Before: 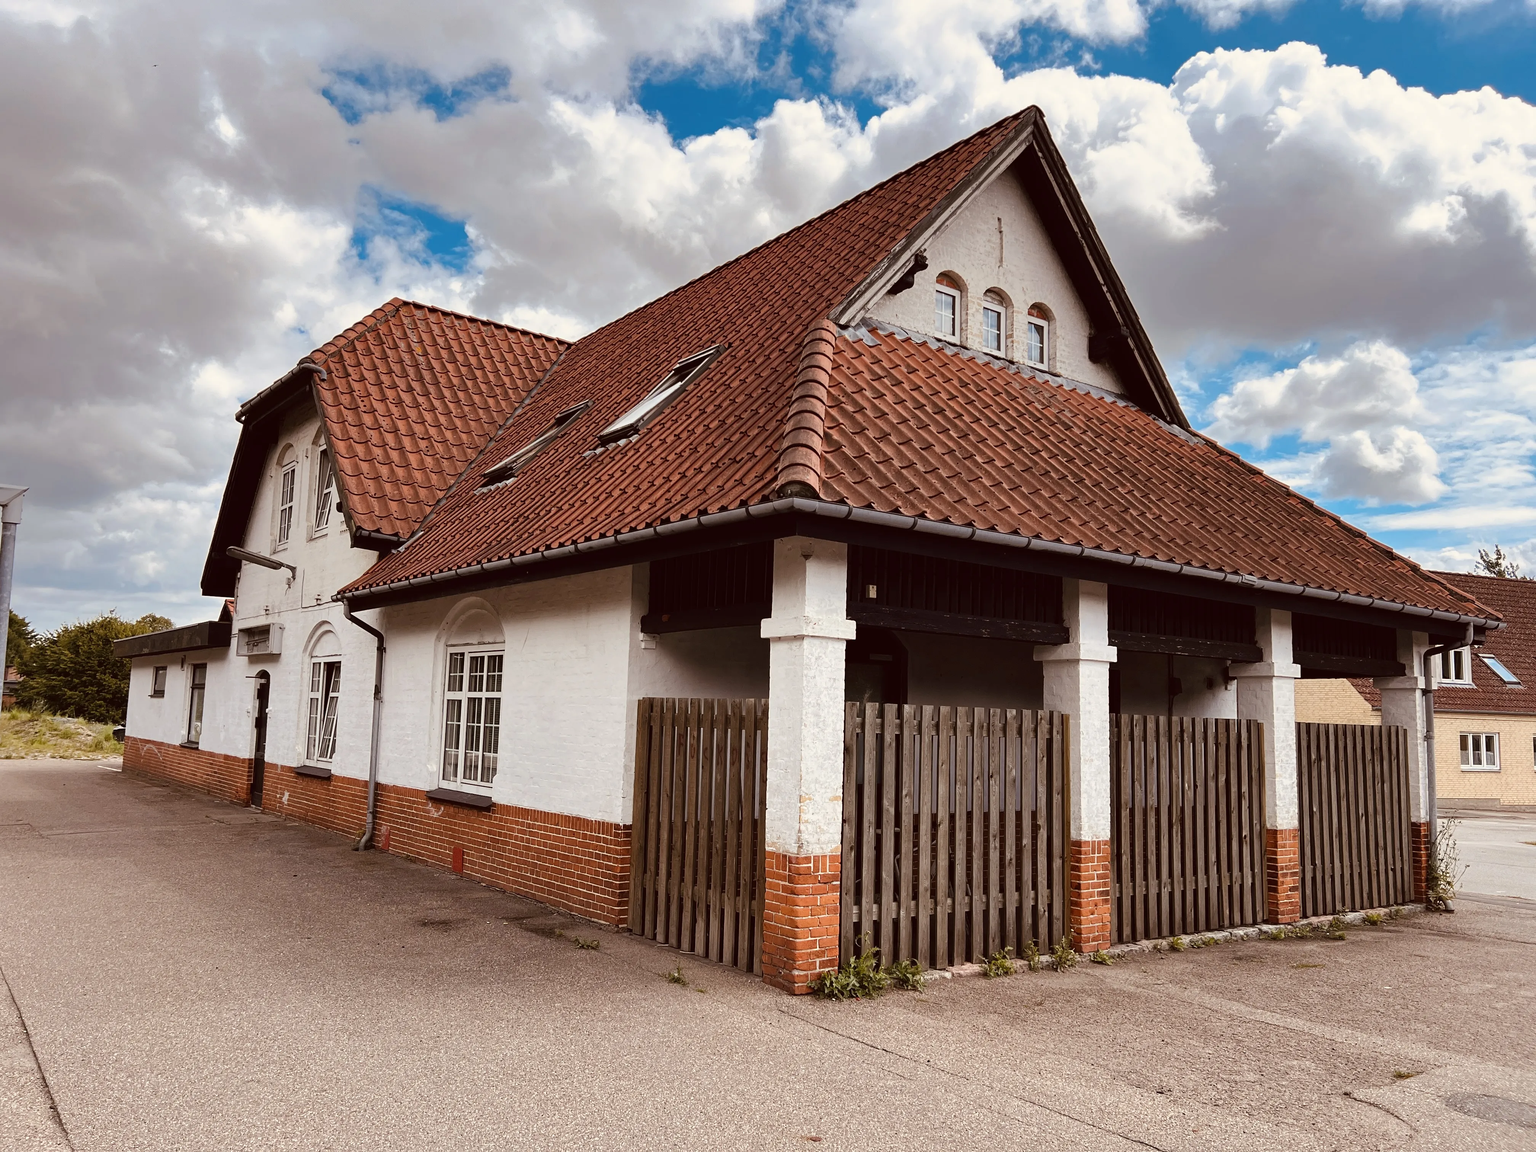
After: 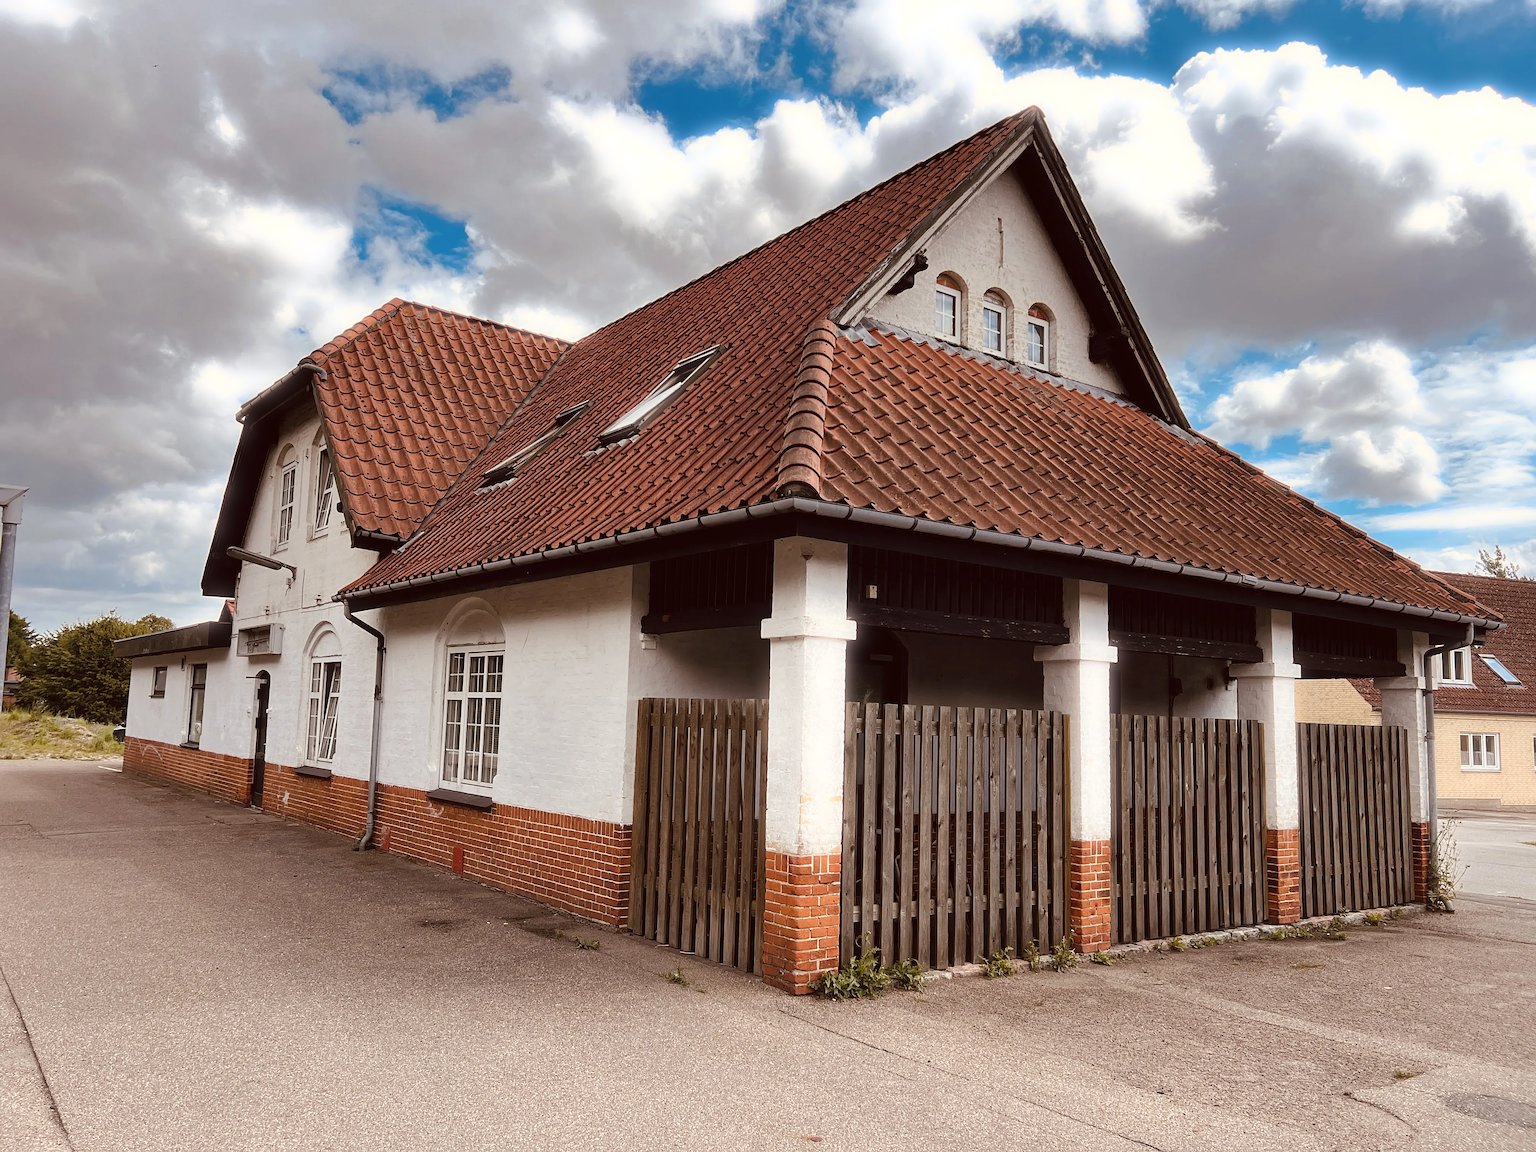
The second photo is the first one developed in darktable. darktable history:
shadows and highlights: shadows 25, highlights -25
bloom: size 5%, threshold 95%, strength 15%
sharpen: radius 1.272, amount 0.305, threshold 0
